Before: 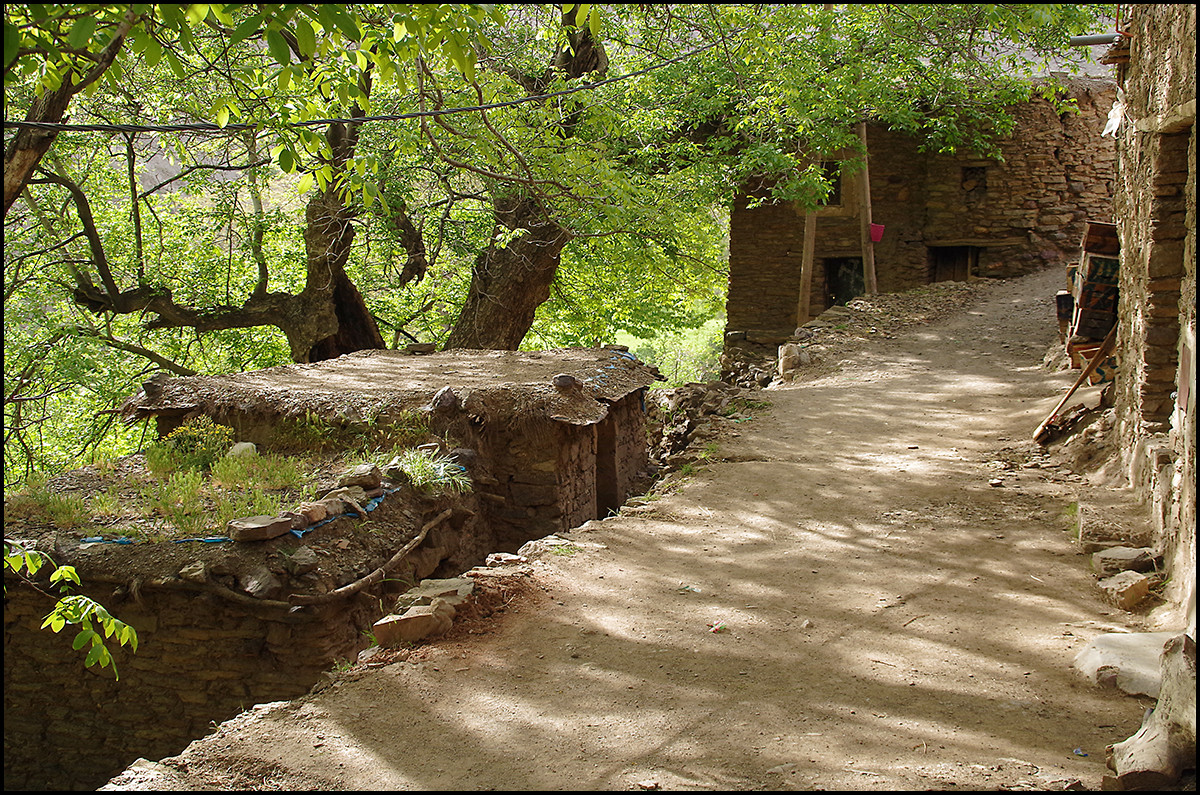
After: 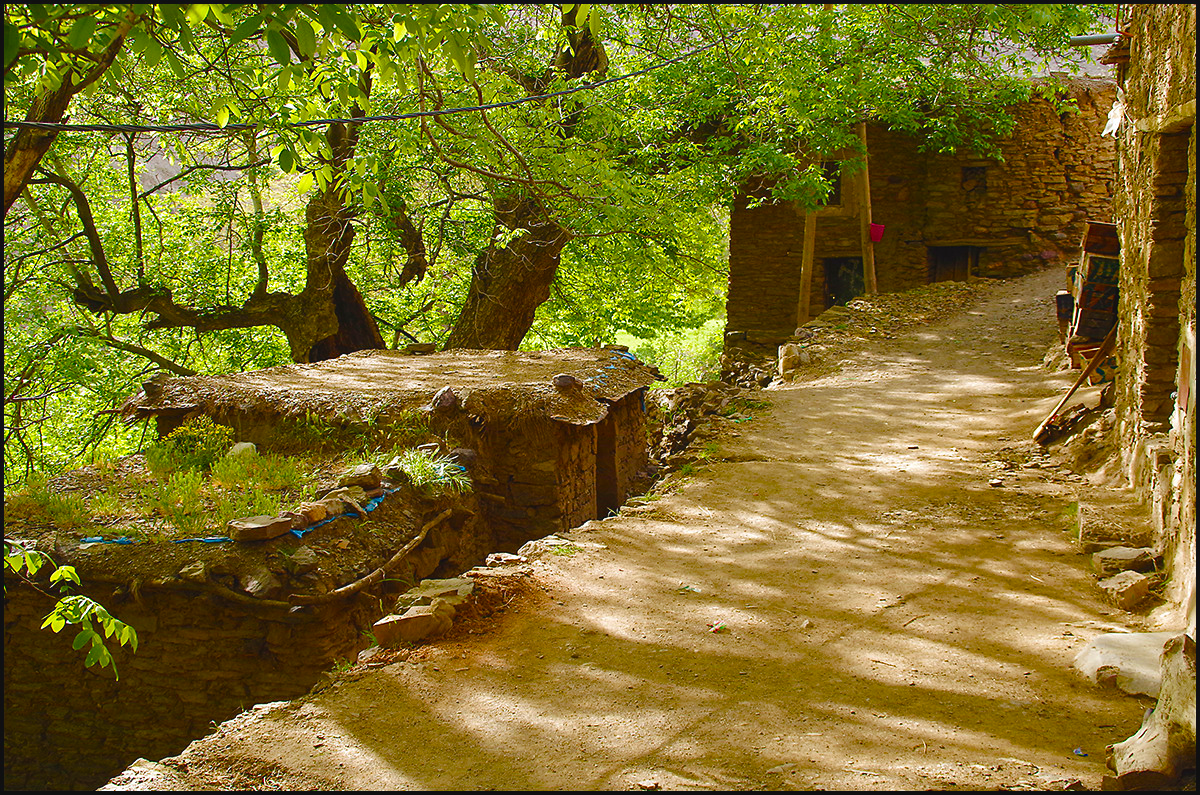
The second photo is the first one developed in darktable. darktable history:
color balance rgb: global offset › luminance 0.528%, perceptual saturation grading › global saturation 54.473%, perceptual saturation grading › highlights -50.433%, perceptual saturation grading › mid-tones 39.655%, perceptual saturation grading › shadows 31.153%, global vibrance 45.156%
